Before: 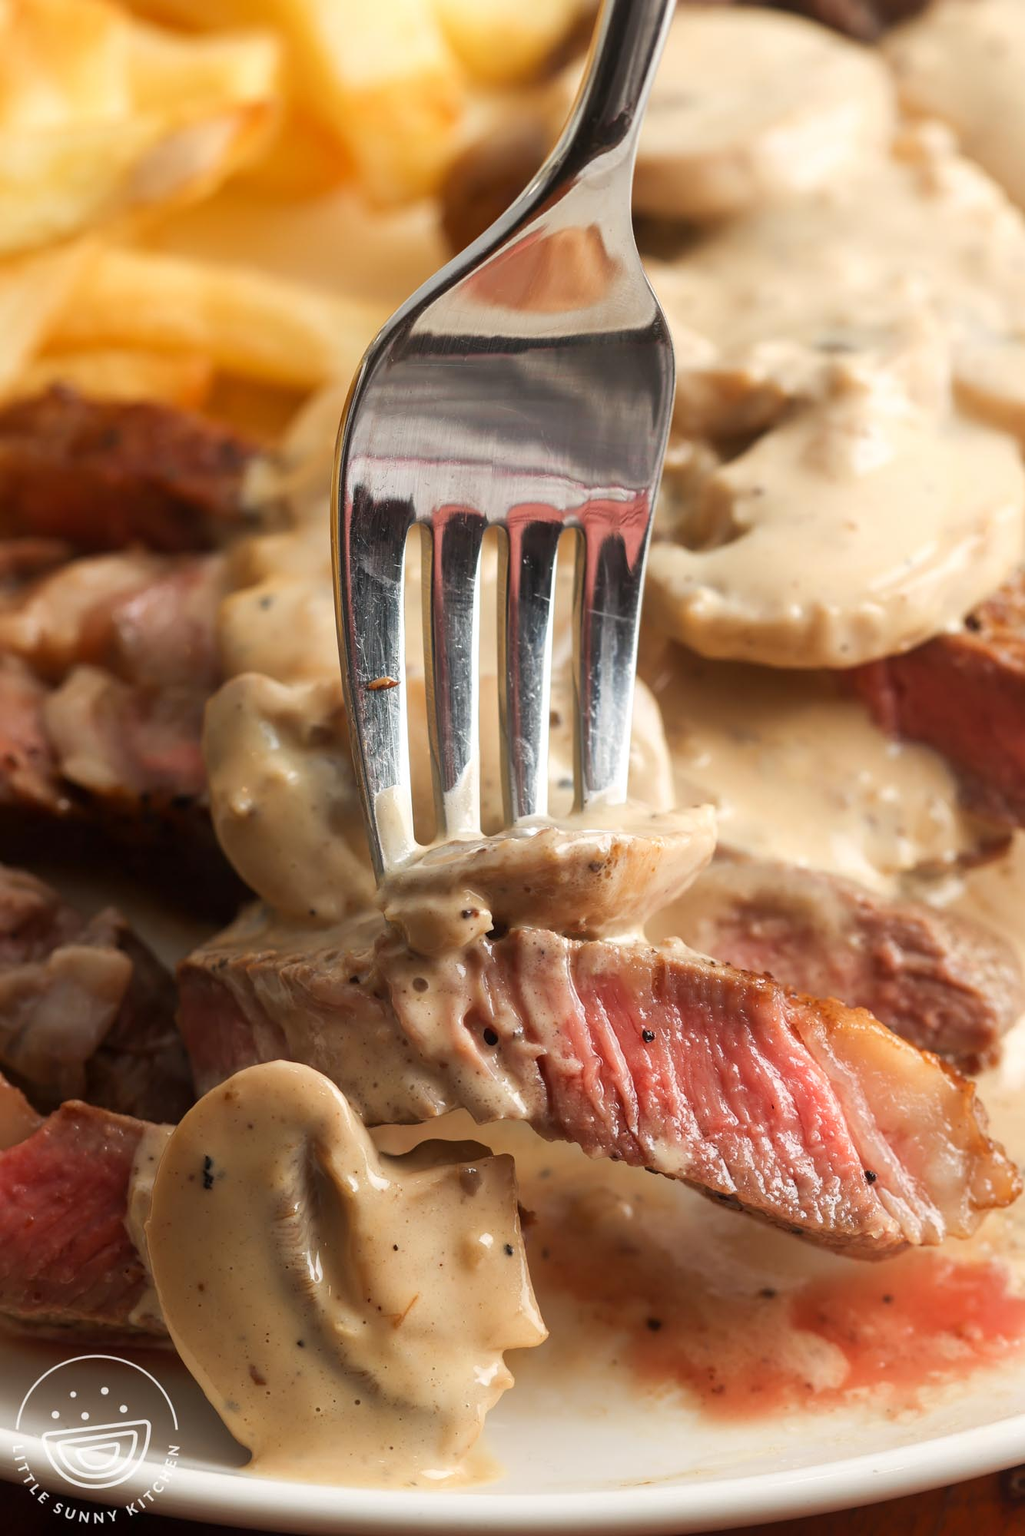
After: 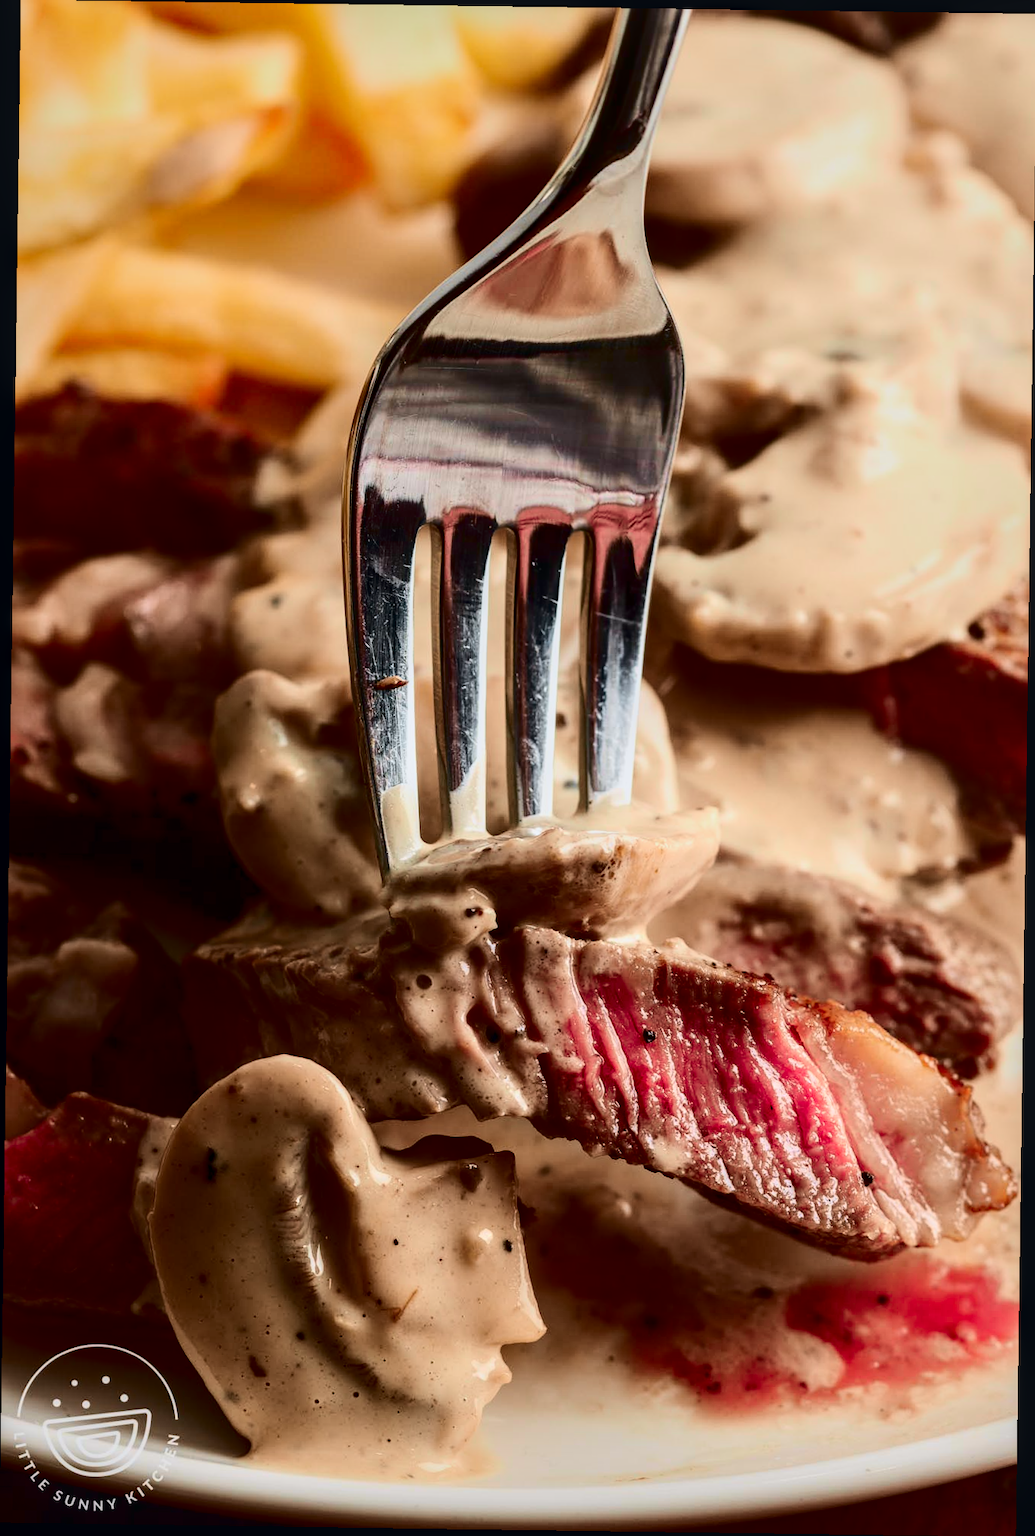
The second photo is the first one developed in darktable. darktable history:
tone curve: curves: ch0 [(0, 0) (0.049, 0.01) (0.154, 0.081) (0.491, 0.56) (0.739, 0.794) (0.992, 0.937)]; ch1 [(0, 0) (0.172, 0.123) (0.317, 0.272) (0.401, 0.422) (0.499, 0.497) (0.531, 0.54) (0.615, 0.603) (0.741, 0.783) (1, 1)]; ch2 [(0, 0) (0.411, 0.424) (0.462, 0.464) (0.502, 0.489) (0.544, 0.551) (0.686, 0.638) (1, 1)], color space Lab, independent channels, preserve colors none
rotate and perspective: rotation 0.8°, automatic cropping off
contrast brightness saturation: contrast 0.13, brightness -0.24, saturation 0.14
local contrast: on, module defaults
